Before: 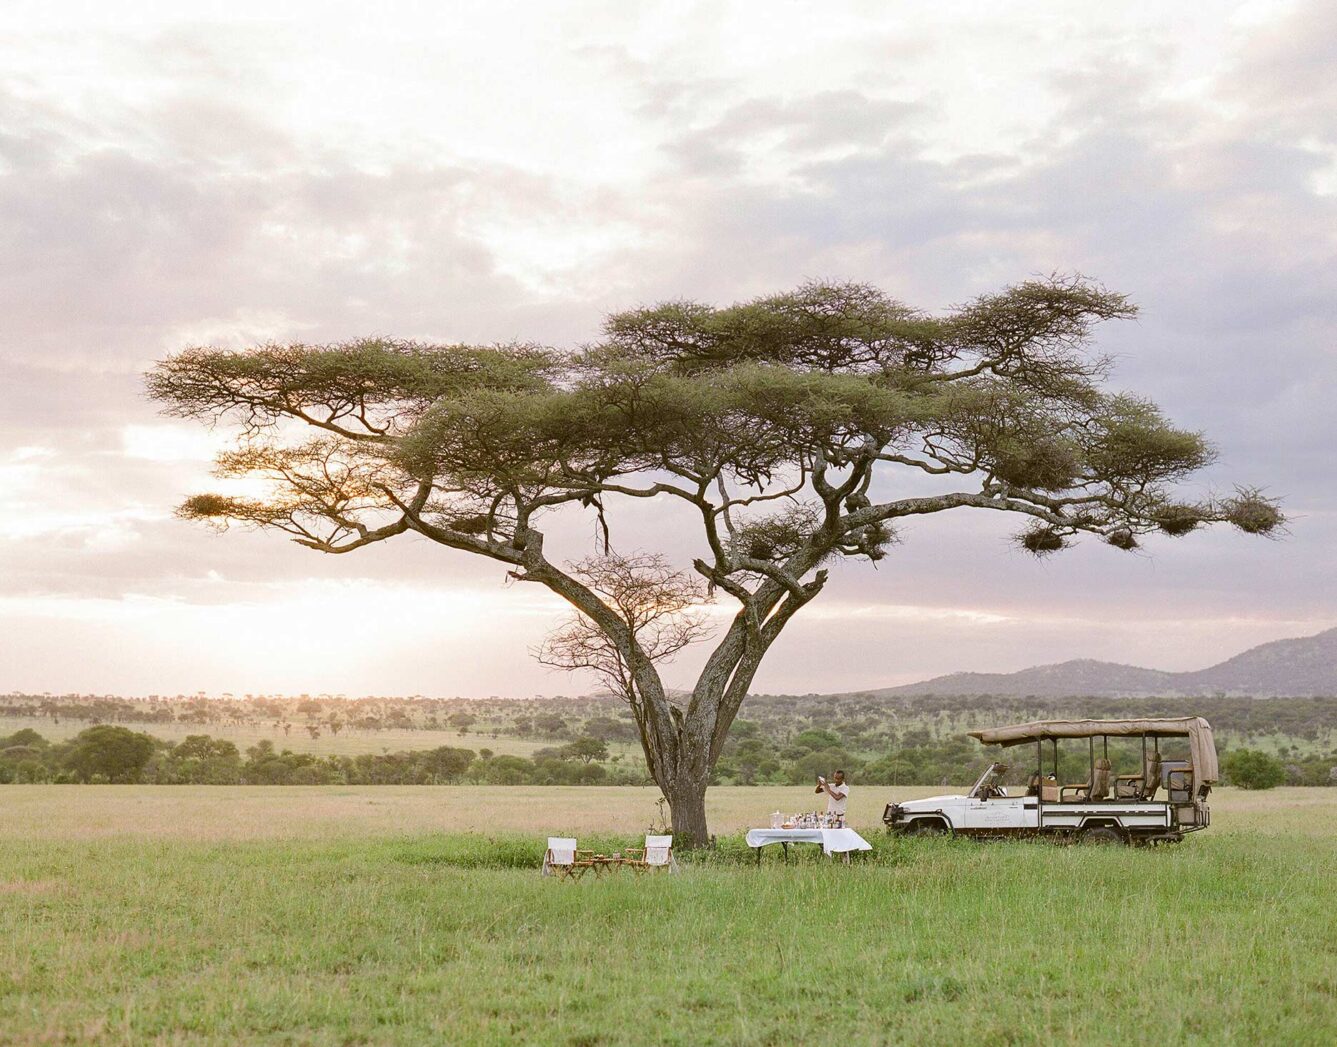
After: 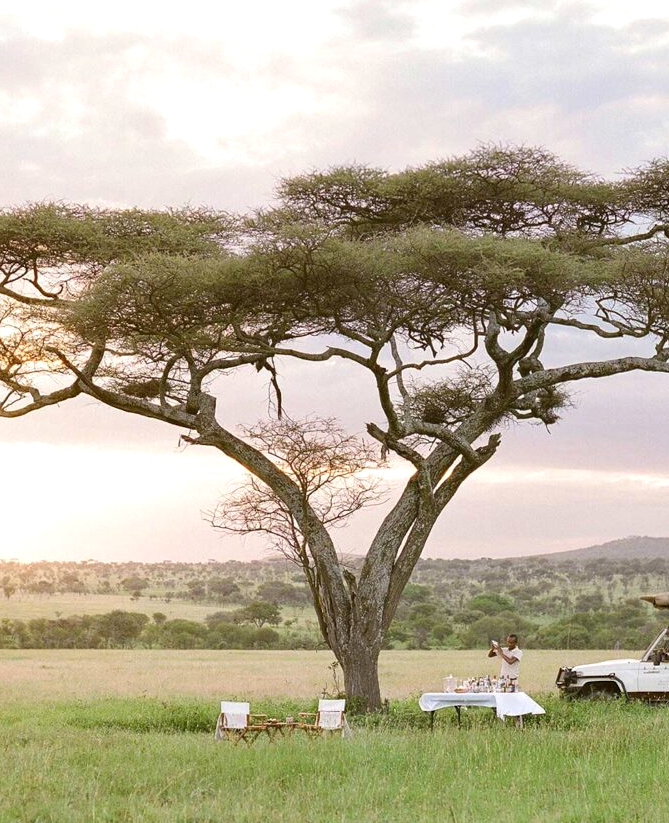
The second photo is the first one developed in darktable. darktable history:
exposure: exposure 0.202 EV, compensate highlight preservation false
crop and rotate: angle 0.019°, left 24.461%, top 13.032%, right 25.455%, bottom 8.241%
